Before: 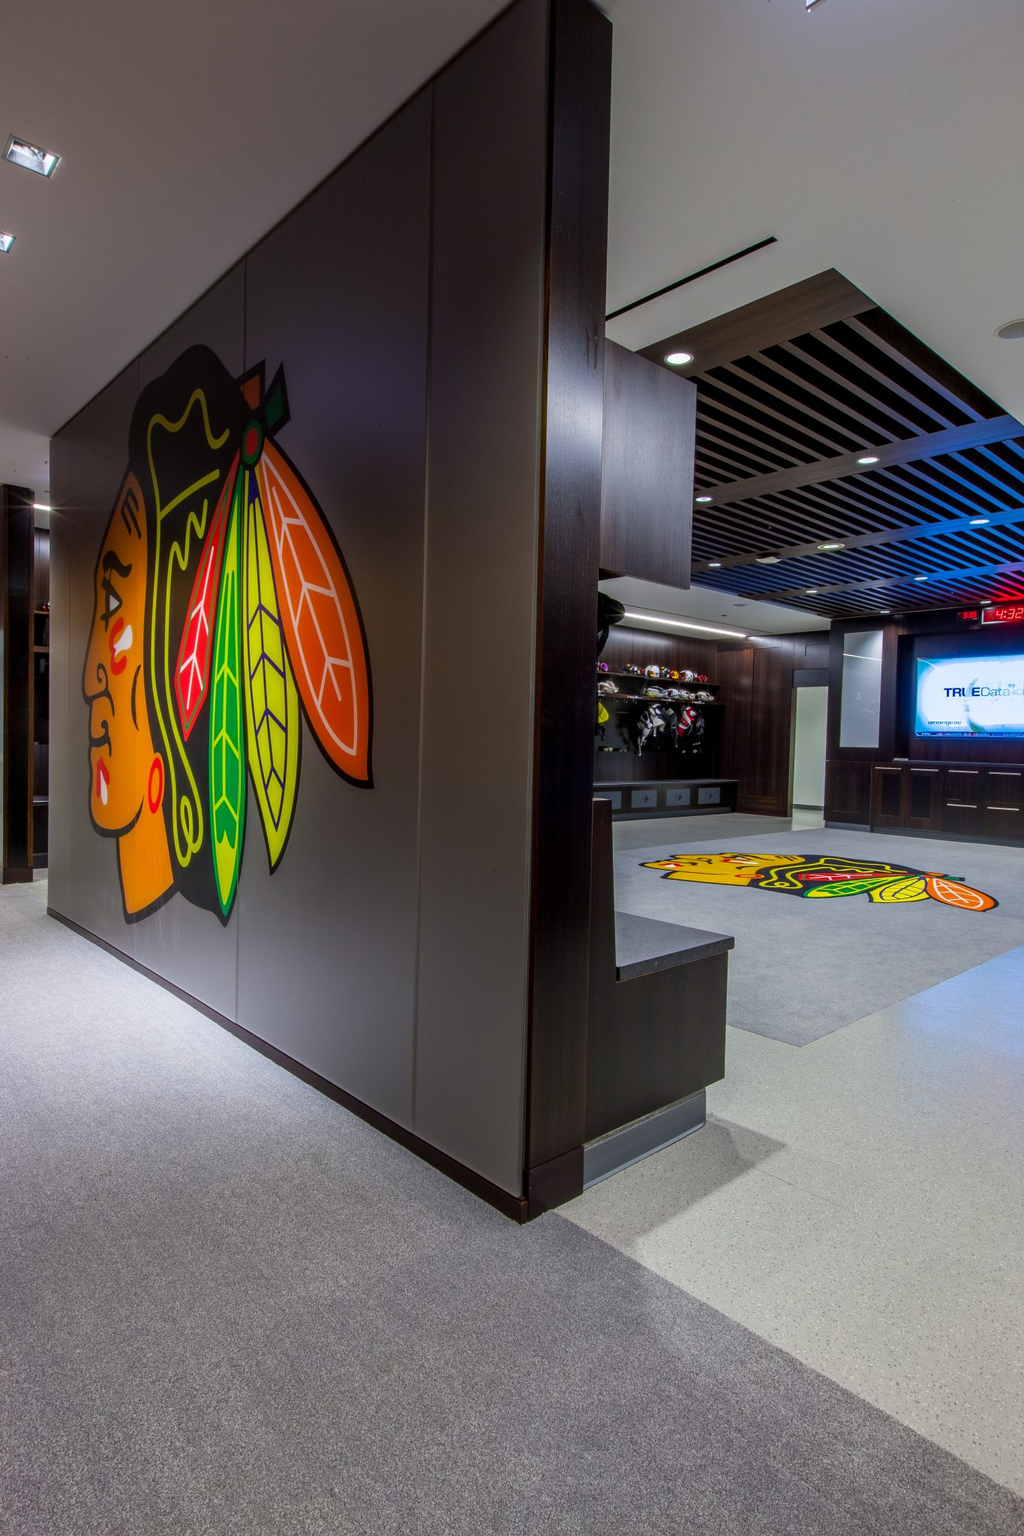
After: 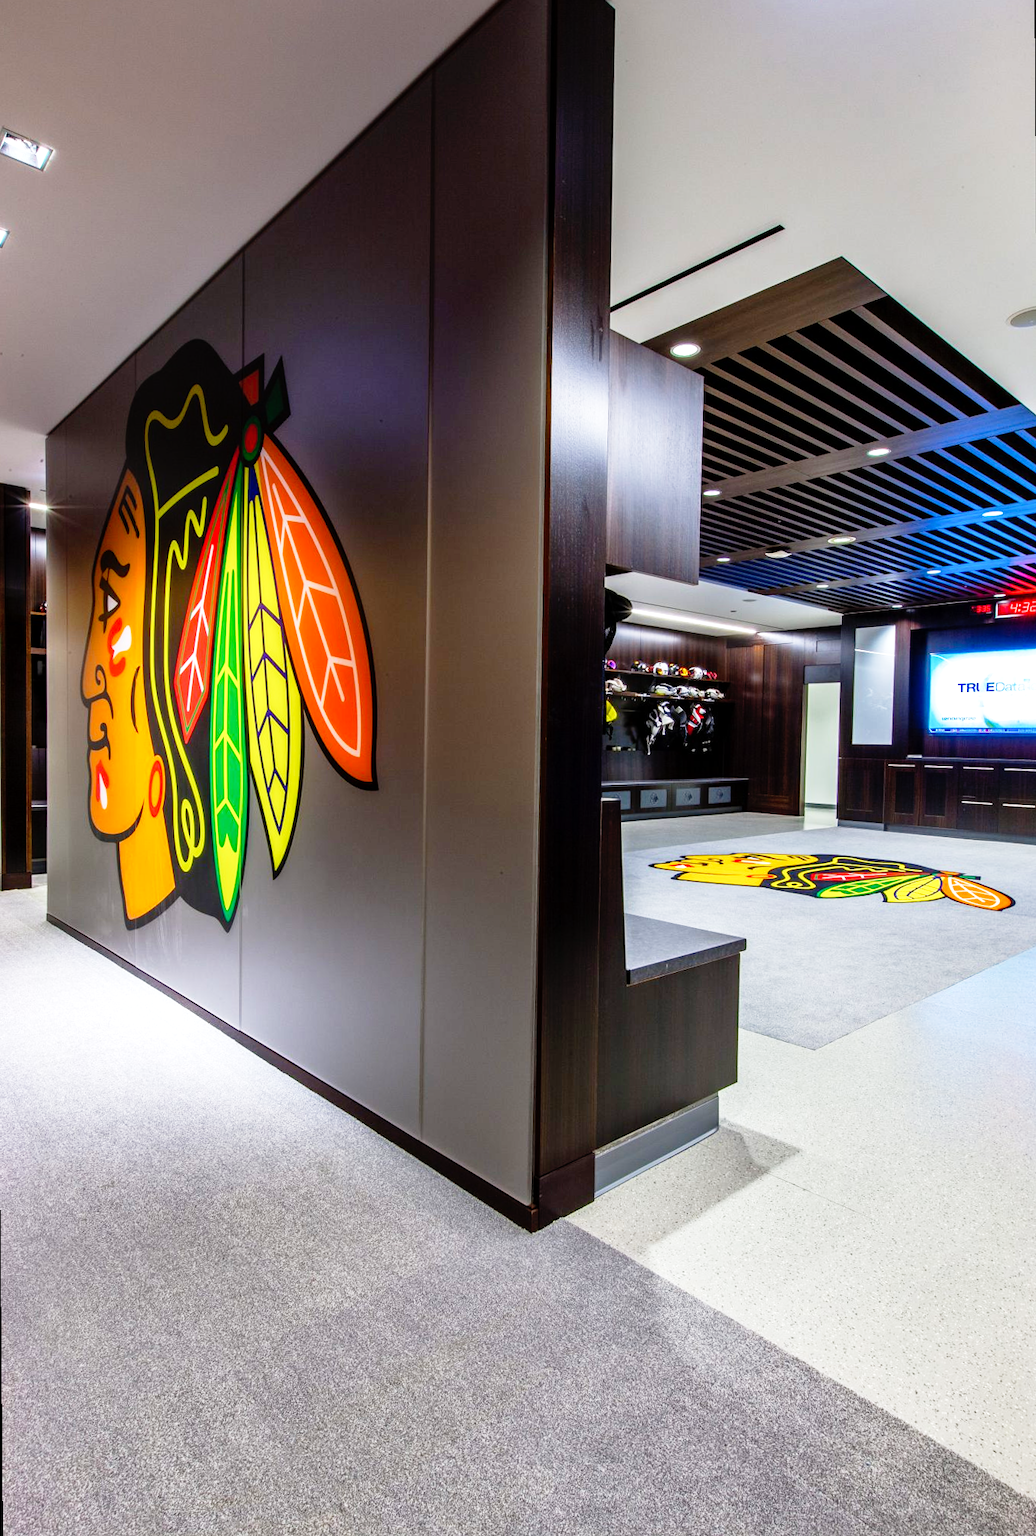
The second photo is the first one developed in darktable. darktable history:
rotate and perspective: rotation -0.45°, automatic cropping original format, crop left 0.008, crop right 0.992, crop top 0.012, crop bottom 0.988
shadows and highlights: shadows 12, white point adjustment 1.2, soften with gaussian
base curve: curves: ch0 [(0, 0) (0.012, 0.01) (0.073, 0.168) (0.31, 0.711) (0.645, 0.957) (1, 1)], preserve colors none
